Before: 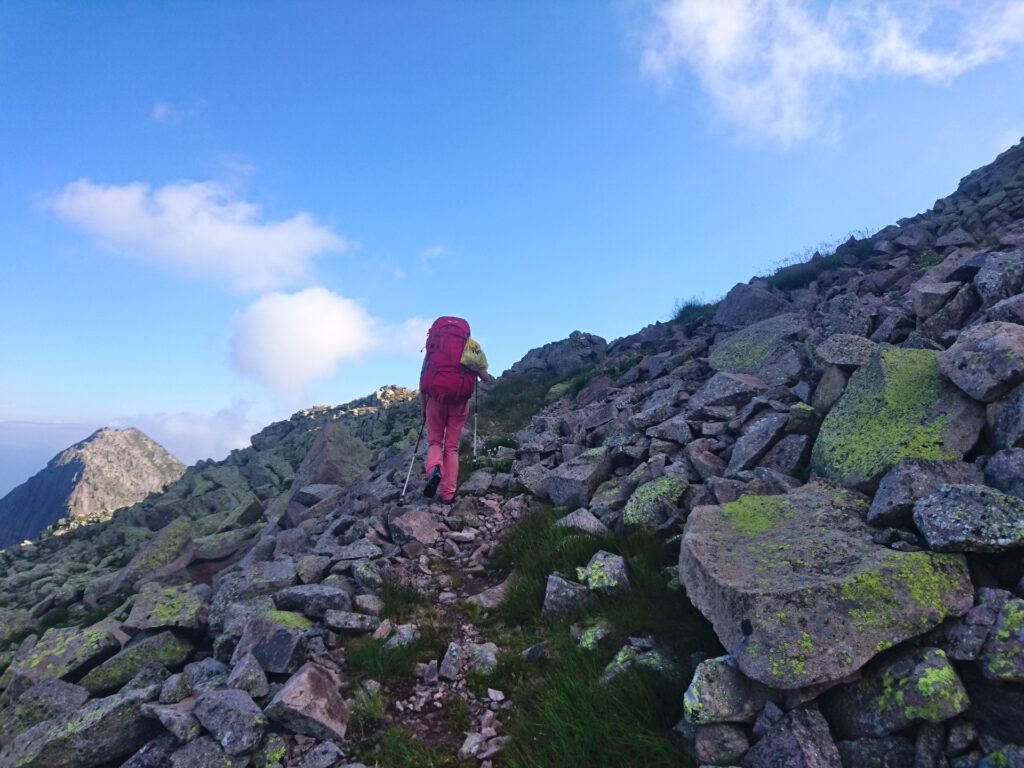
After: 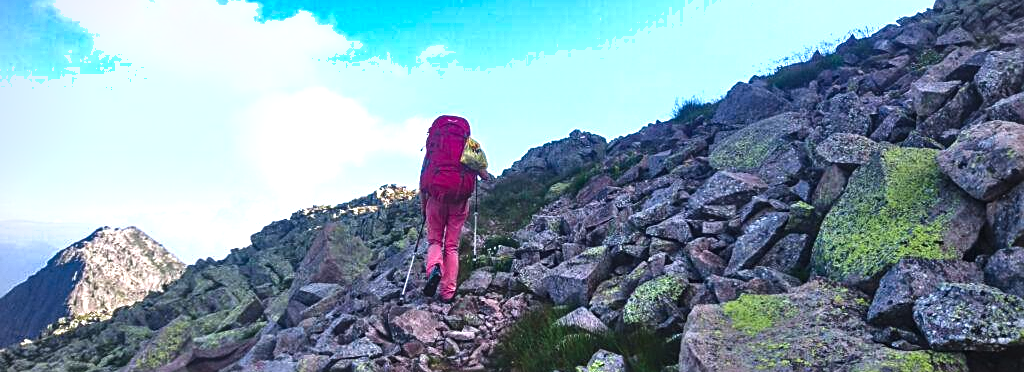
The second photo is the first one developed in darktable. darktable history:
sharpen: on, module defaults
vignetting: on, module defaults
crop and rotate: top 26.235%, bottom 25.306%
color calibration: illuminant same as pipeline (D50), adaptation none (bypass), x 0.332, y 0.335, temperature 5014.62 K
exposure: black level correction -0.005, exposure 1.001 EV, compensate highlight preservation false
local contrast: on, module defaults
contrast brightness saturation: contrast 0.067, brightness -0.147, saturation 0.111
shadows and highlights: shadows 58.96, soften with gaussian
